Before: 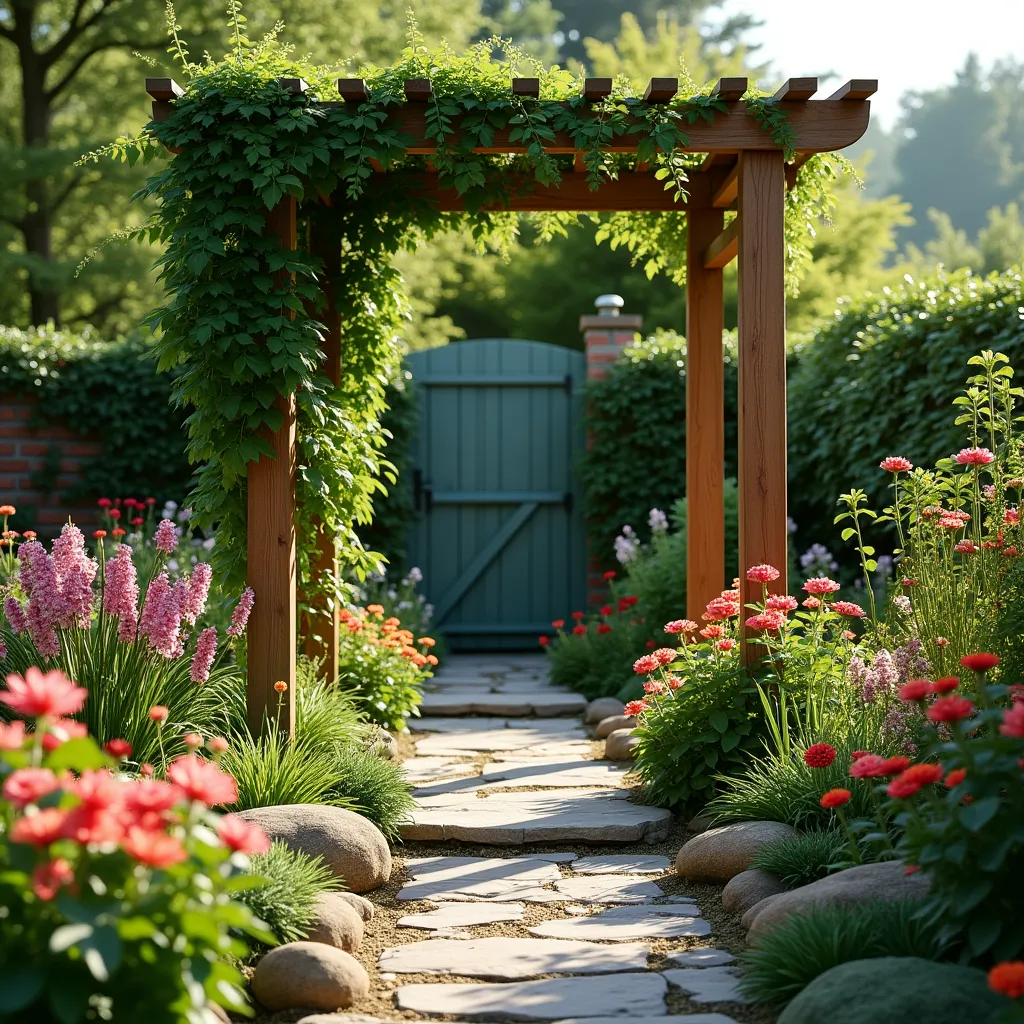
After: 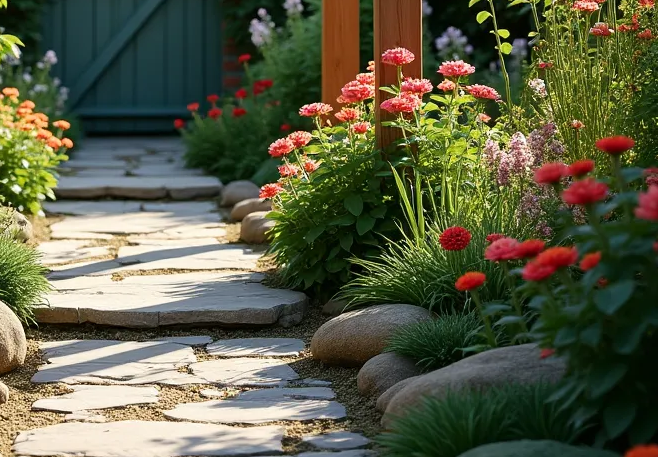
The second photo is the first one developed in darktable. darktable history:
crop and rotate: left 35.734%, top 50.501%, bottom 4.819%
